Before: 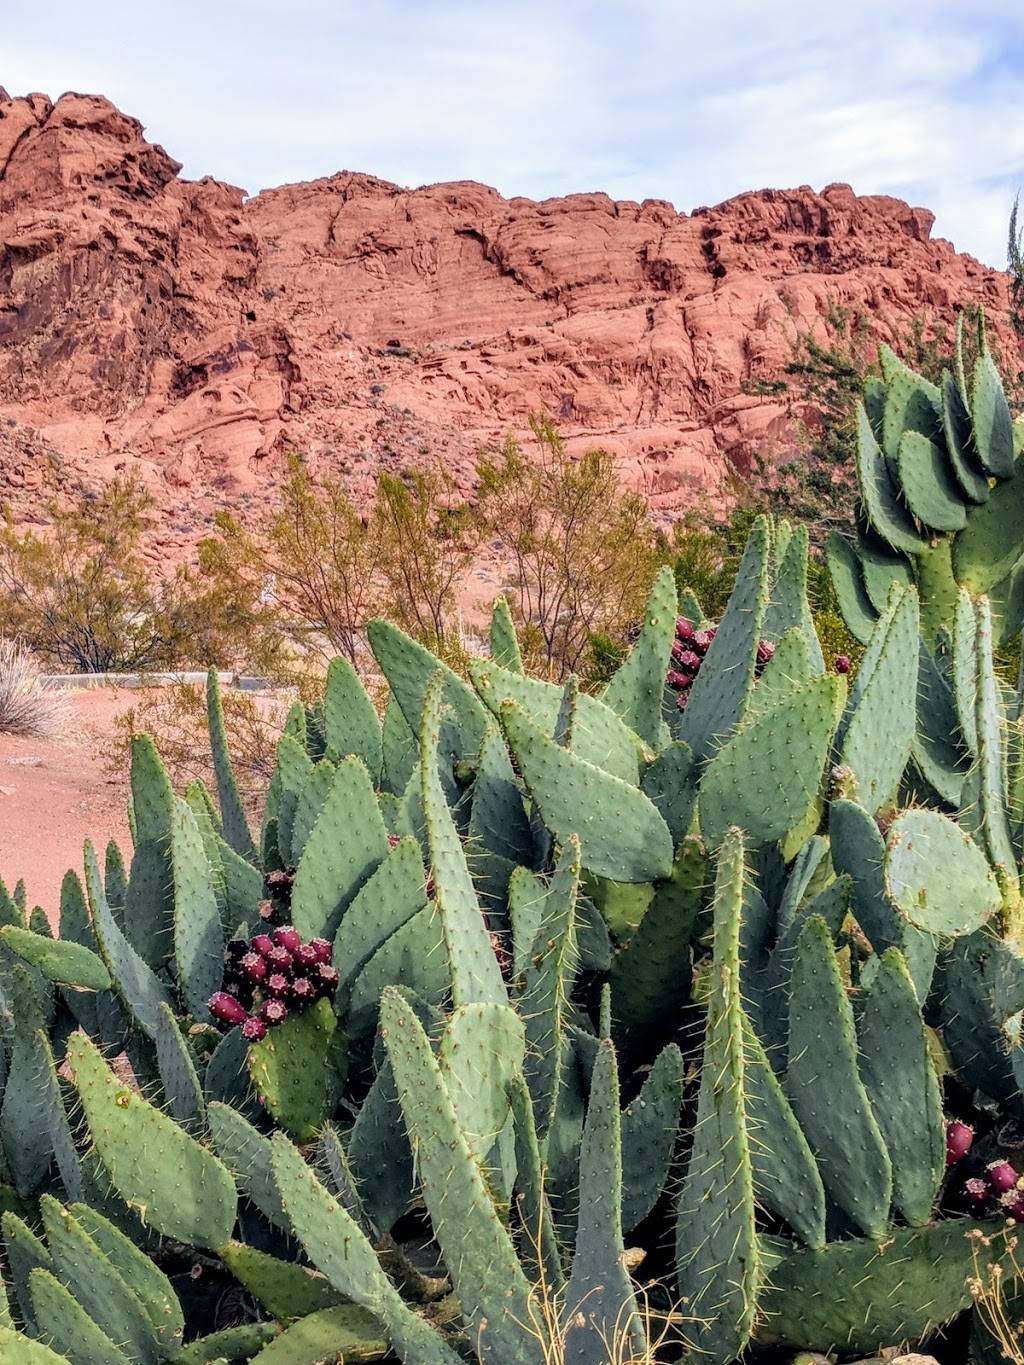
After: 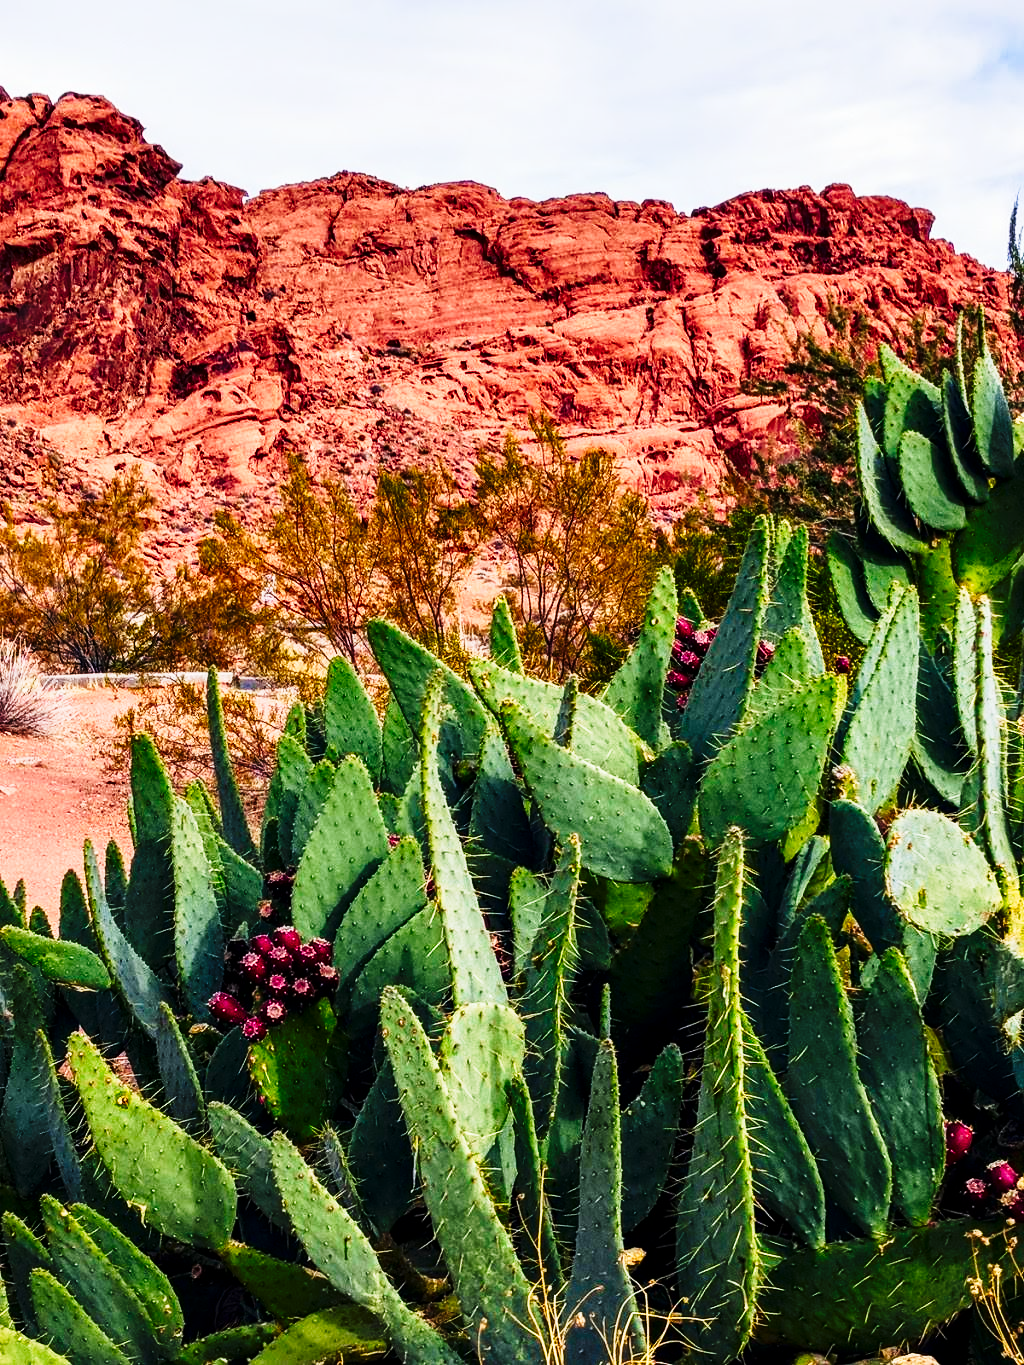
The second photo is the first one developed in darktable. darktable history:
color balance rgb: shadows lift › chroma 0.651%, shadows lift › hue 110.02°, perceptual saturation grading › global saturation 20%, perceptual saturation grading › highlights -25.537%, perceptual saturation grading › shadows 25.141%, global vibrance 20%
tone curve: curves: ch0 [(0, 0) (0.236, 0.124) (0.373, 0.304) (0.542, 0.593) (0.737, 0.873) (1, 1)]; ch1 [(0, 0) (0.399, 0.328) (0.488, 0.484) (0.598, 0.624) (1, 1)]; ch2 [(0, 0) (0.448, 0.405) (0.523, 0.511) (0.592, 0.59) (1, 1)], preserve colors none
contrast brightness saturation: contrast 0.07, brightness -0.152, saturation 0.108
